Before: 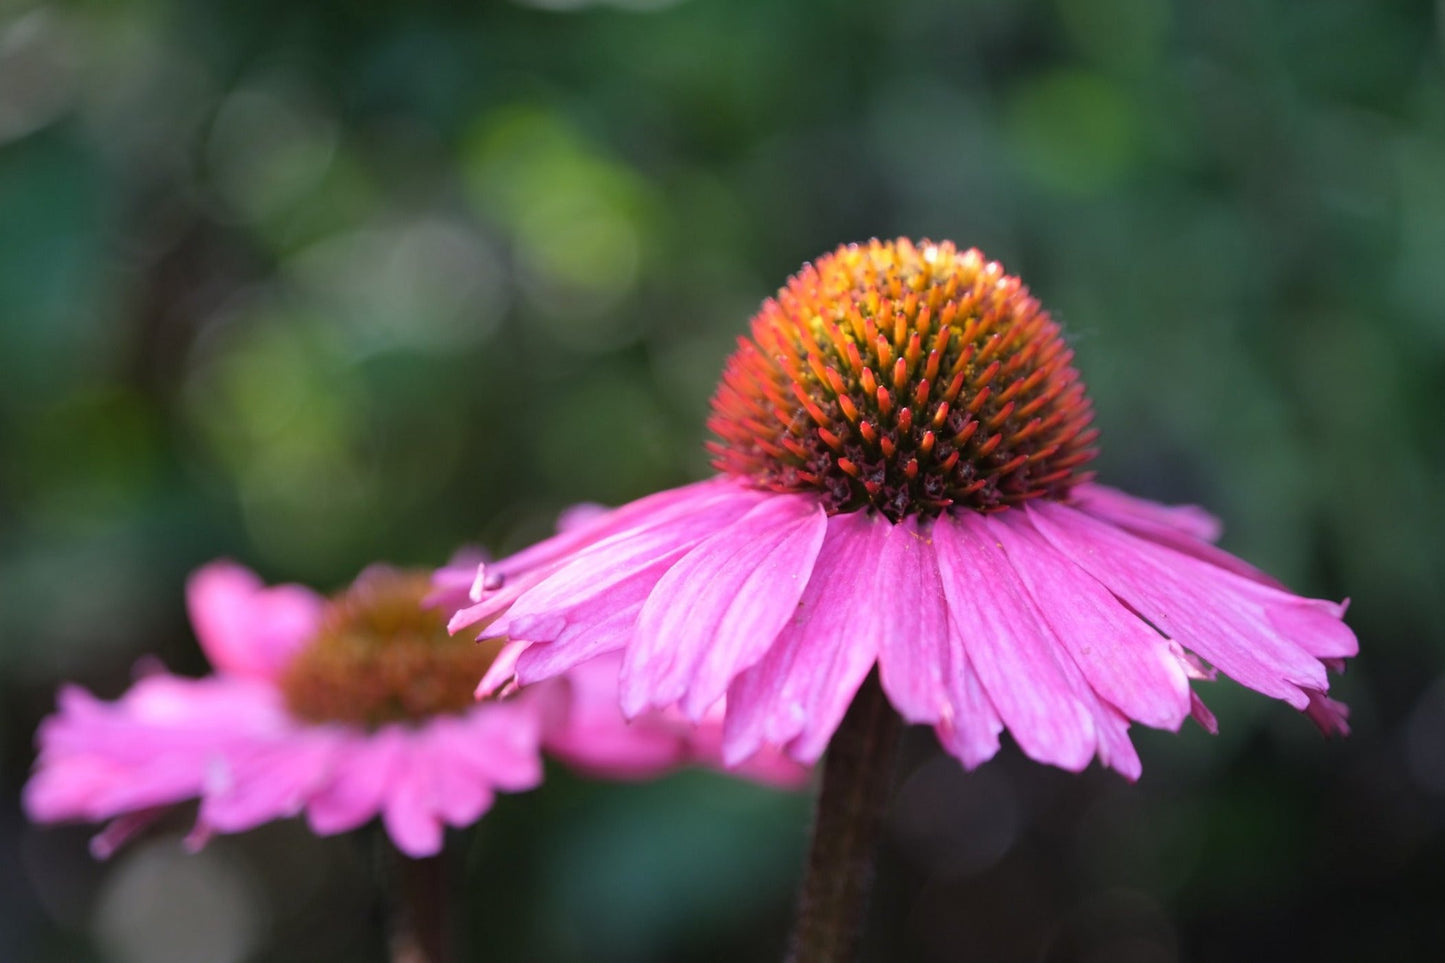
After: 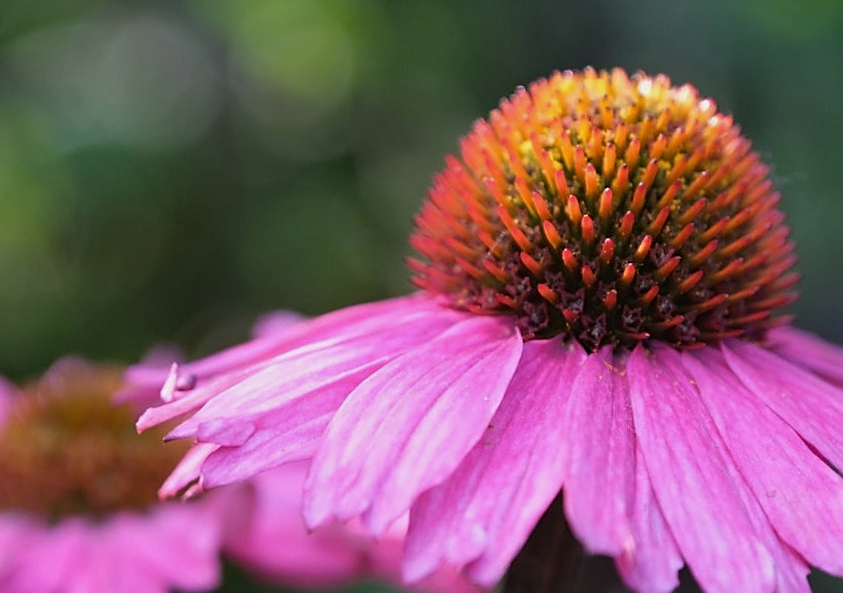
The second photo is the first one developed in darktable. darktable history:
crop and rotate: left 22.13%, top 22.054%, right 22.026%, bottom 22.102%
tone equalizer: on, module defaults
exposure: exposure -0.21 EV, compensate highlight preservation false
sharpen: on, module defaults
rotate and perspective: rotation 4.1°, automatic cropping off
